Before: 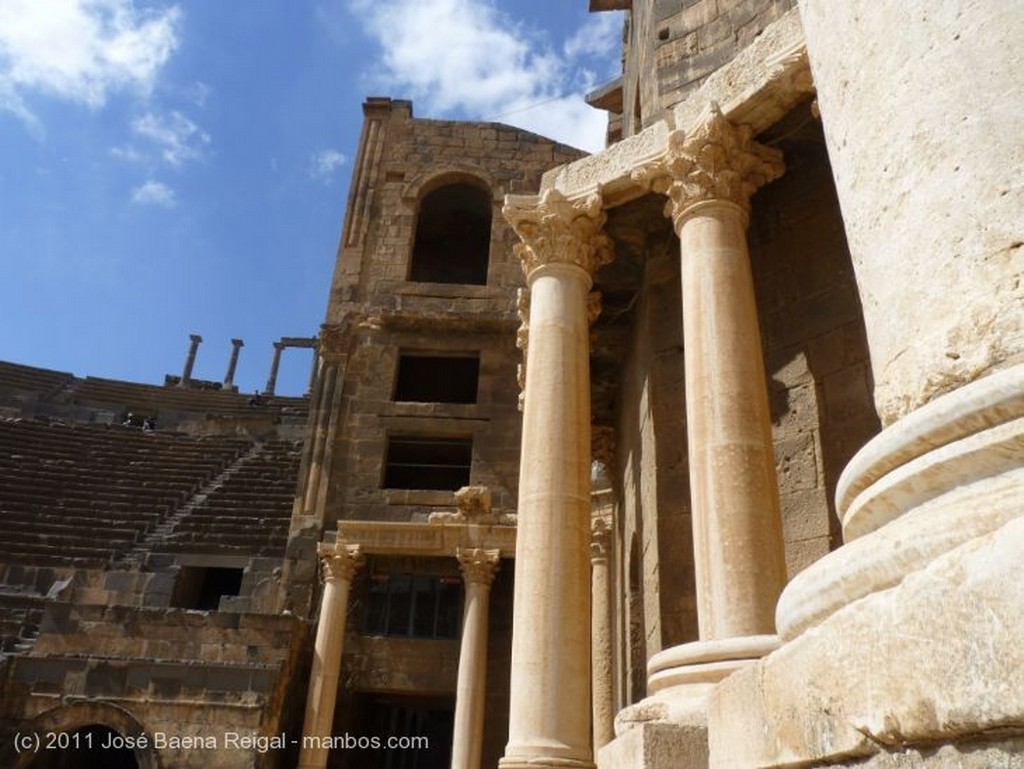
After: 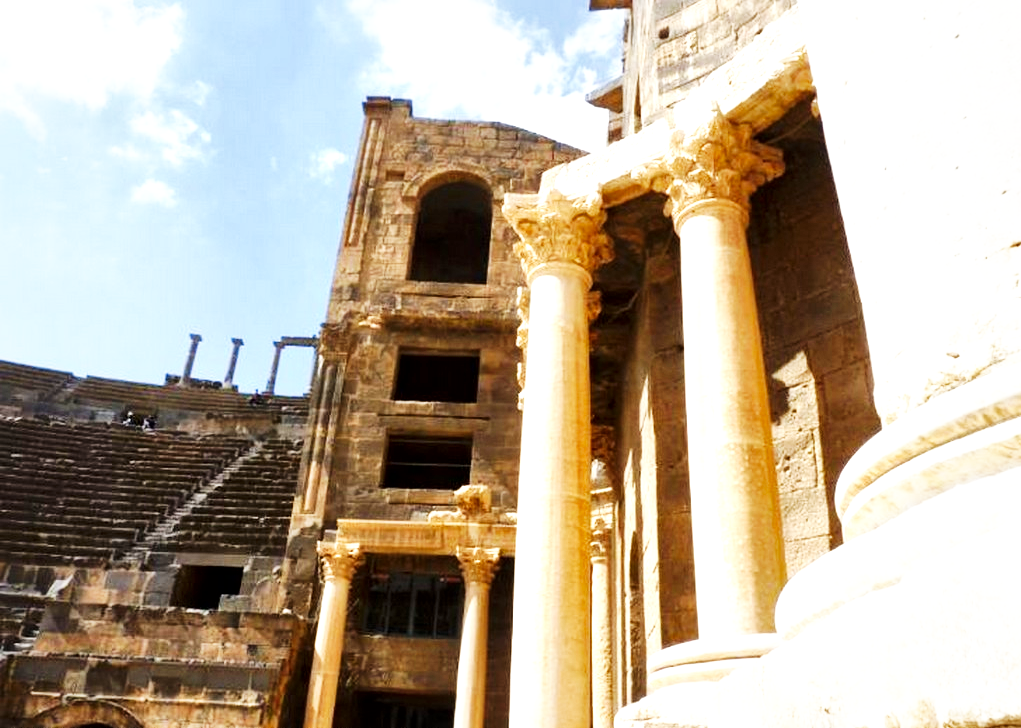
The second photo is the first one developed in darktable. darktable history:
crop: top 0.25%, right 0.265%, bottom 5.071%
base curve: curves: ch0 [(0, 0) (0.007, 0.004) (0.027, 0.03) (0.046, 0.07) (0.207, 0.54) (0.442, 0.872) (0.673, 0.972) (1, 1)], preserve colors none
exposure: black level correction -0.002, exposure 0.546 EV, compensate exposure bias true, compensate highlight preservation false
local contrast: mode bilateral grid, contrast 20, coarseness 51, detail 161%, midtone range 0.2
